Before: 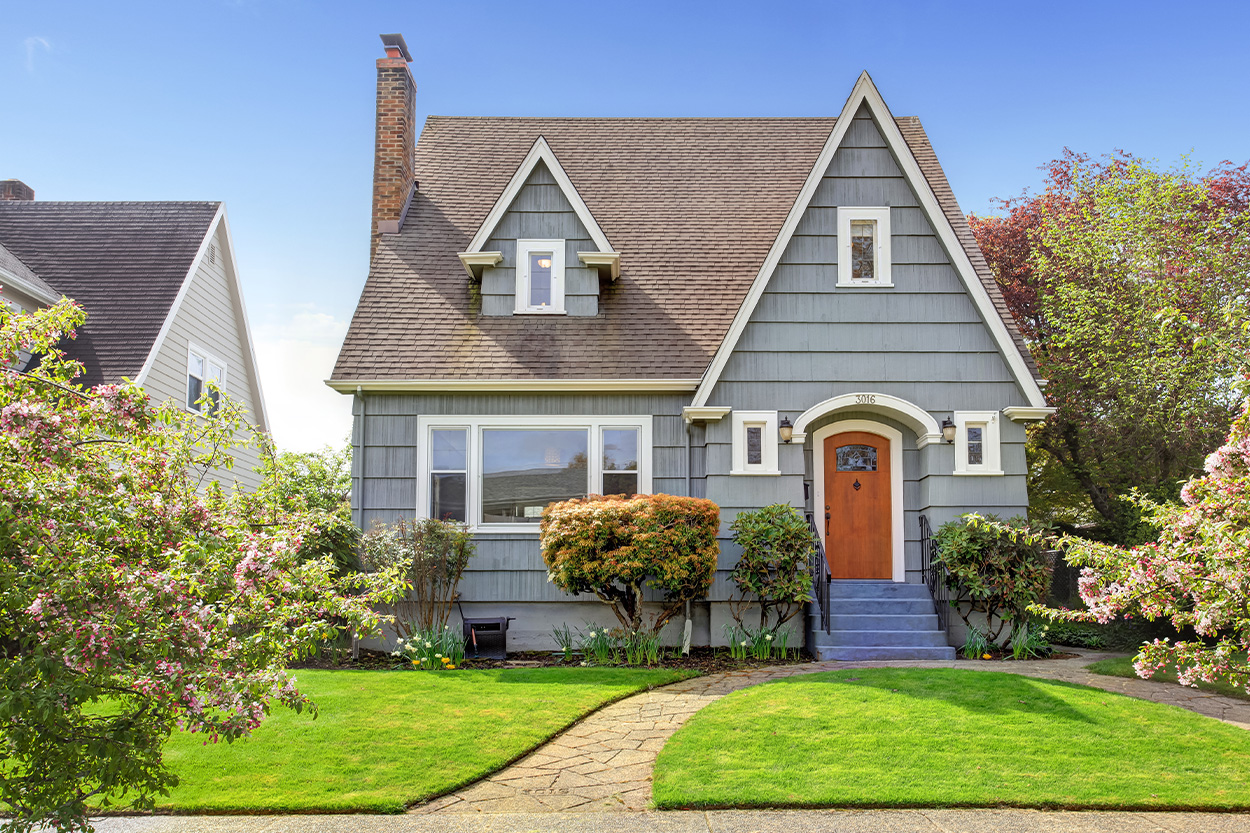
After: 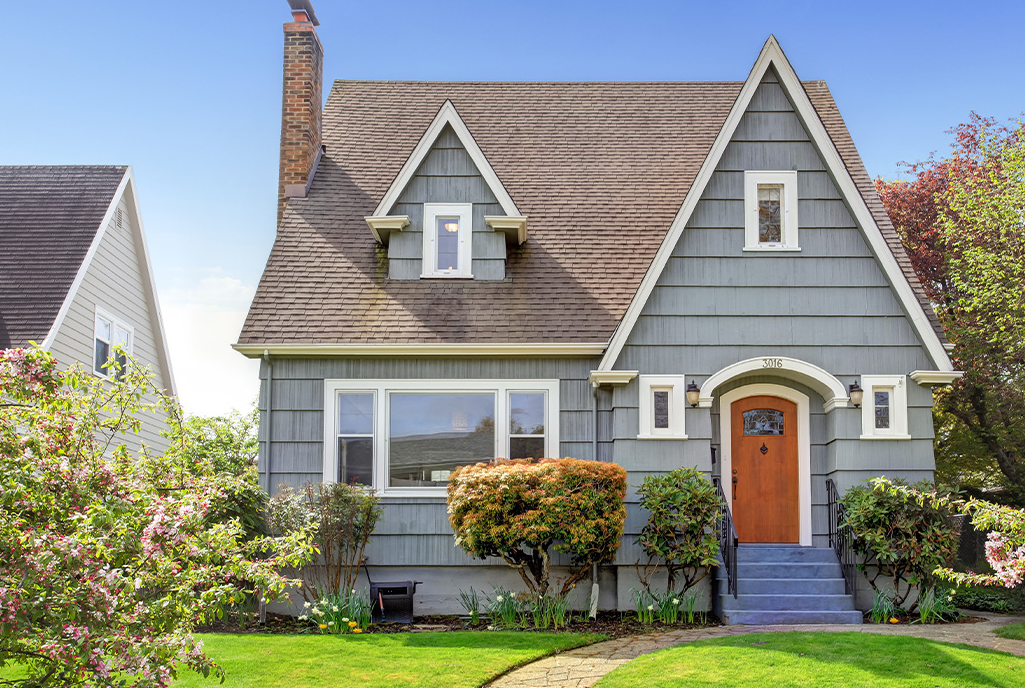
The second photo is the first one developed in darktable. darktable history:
crop and rotate: left 7.45%, top 4.393%, right 10.54%, bottom 12.978%
